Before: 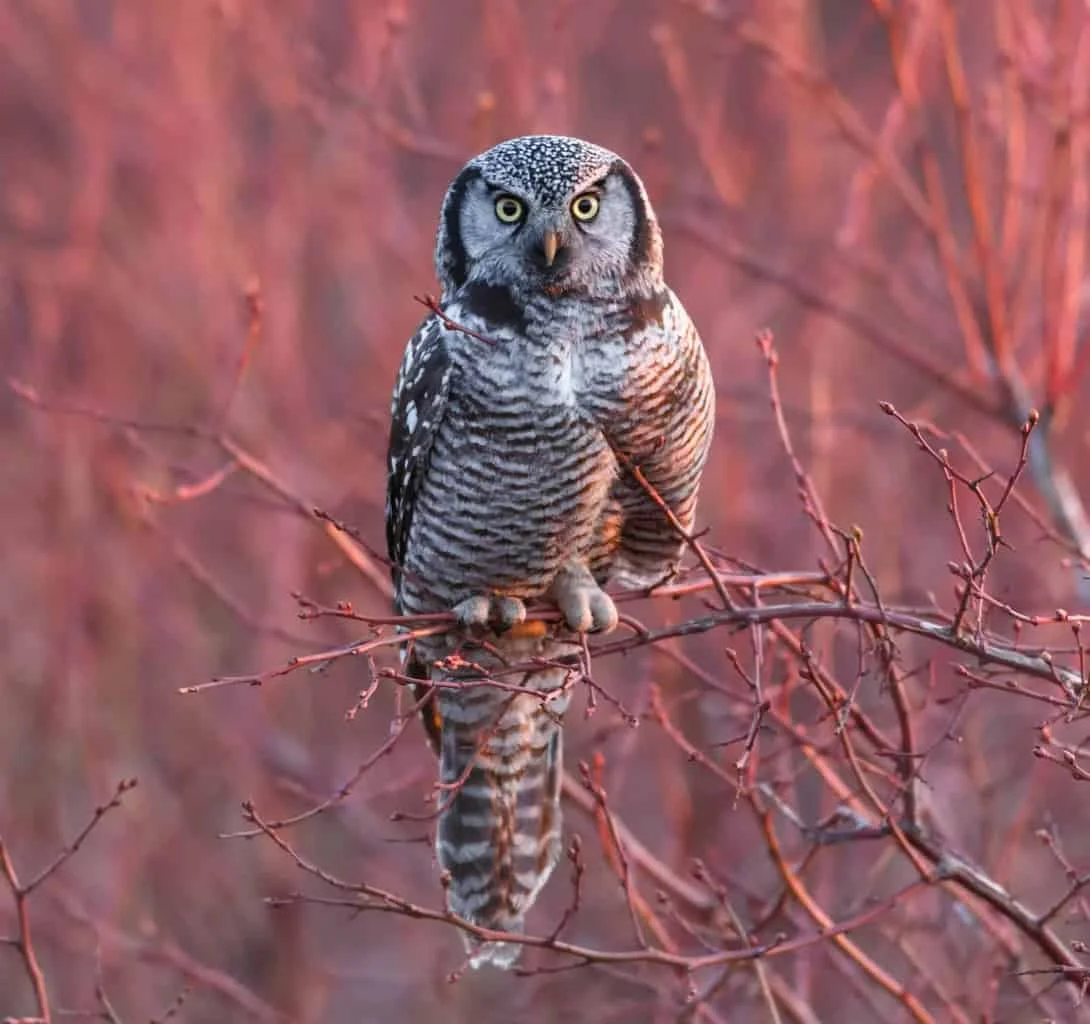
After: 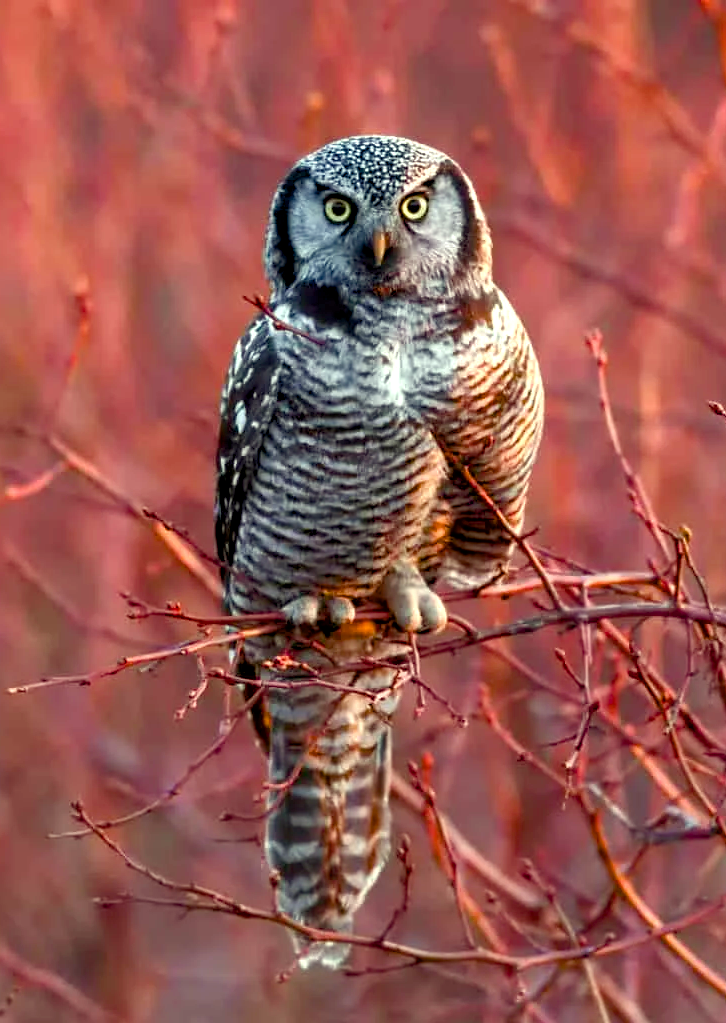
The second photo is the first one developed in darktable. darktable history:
crop and rotate: left 15.754%, right 17.579%
exposure: black level correction 0.01, exposure 0.011 EV, compensate highlight preservation false
color balance rgb: perceptual saturation grading › mid-tones 6.33%, perceptual saturation grading › shadows 72.44%, perceptual brilliance grading › highlights 11.59%, contrast 5.05%
color correction: highlights a* -8, highlights b* 3.1
white balance: red 1.029, blue 0.92
